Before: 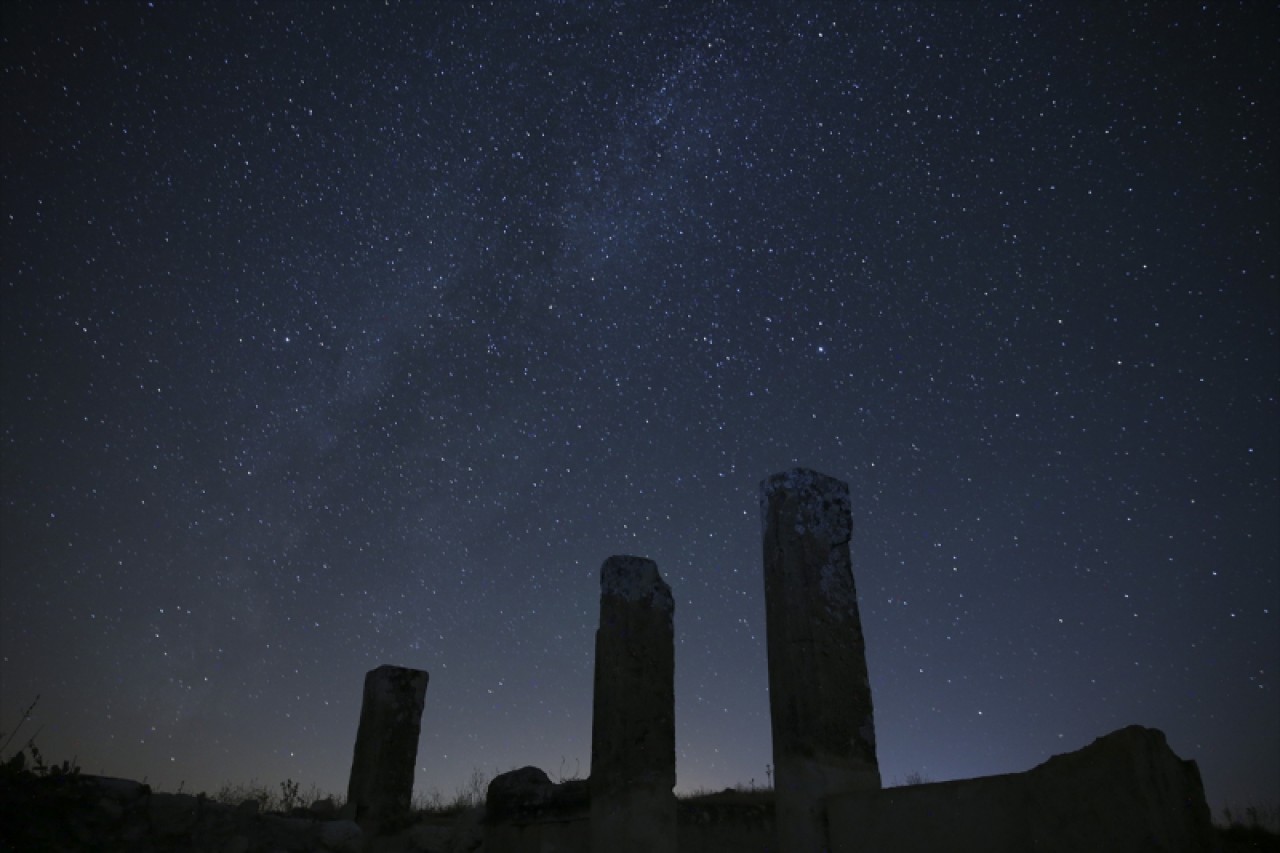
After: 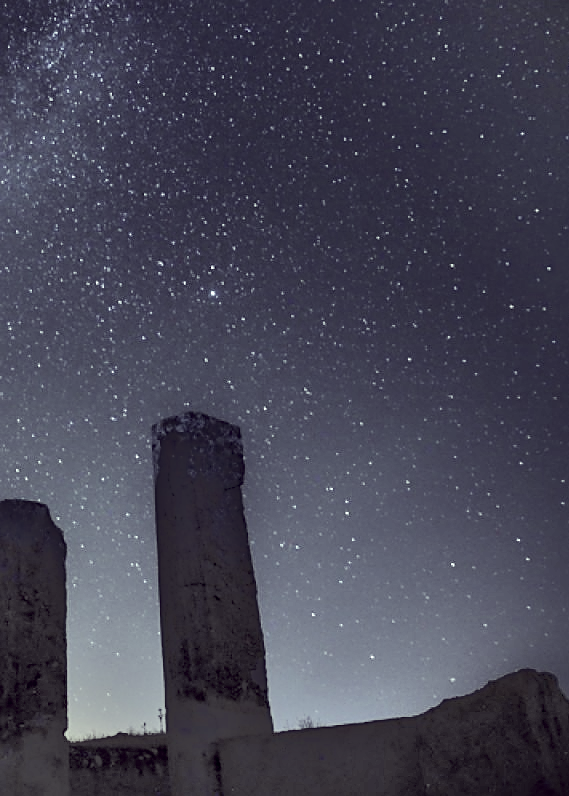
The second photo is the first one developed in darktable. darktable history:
crop: left 47.561%, top 6.644%, right 7.959%
sharpen: on, module defaults
color balance rgb: linear chroma grading › shadows -2.427%, linear chroma grading › highlights -14.864%, linear chroma grading › global chroma -9.846%, linear chroma grading › mid-tones -10.237%, perceptual saturation grading › global saturation 48.783%, perceptual brilliance grading › global brilliance 17.996%, global vibrance 14.487%
local contrast: detail 130%
tone equalizer: -7 EV -0.628 EV, -6 EV 1.03 EV, -5 EV -0.456 EV, -4 EV 0.451 EV, -3 EV 0.437 EV, -2 EV 0.126 EV, -1 EV -0.152 EV, +0 EV -0.362 EV
color correction: highlights a* -20.13, highlights b* 21, shadows a* 19.31, shadows b* -20.24, saturation 0.422
shadows and highlights: soften with gaussian
